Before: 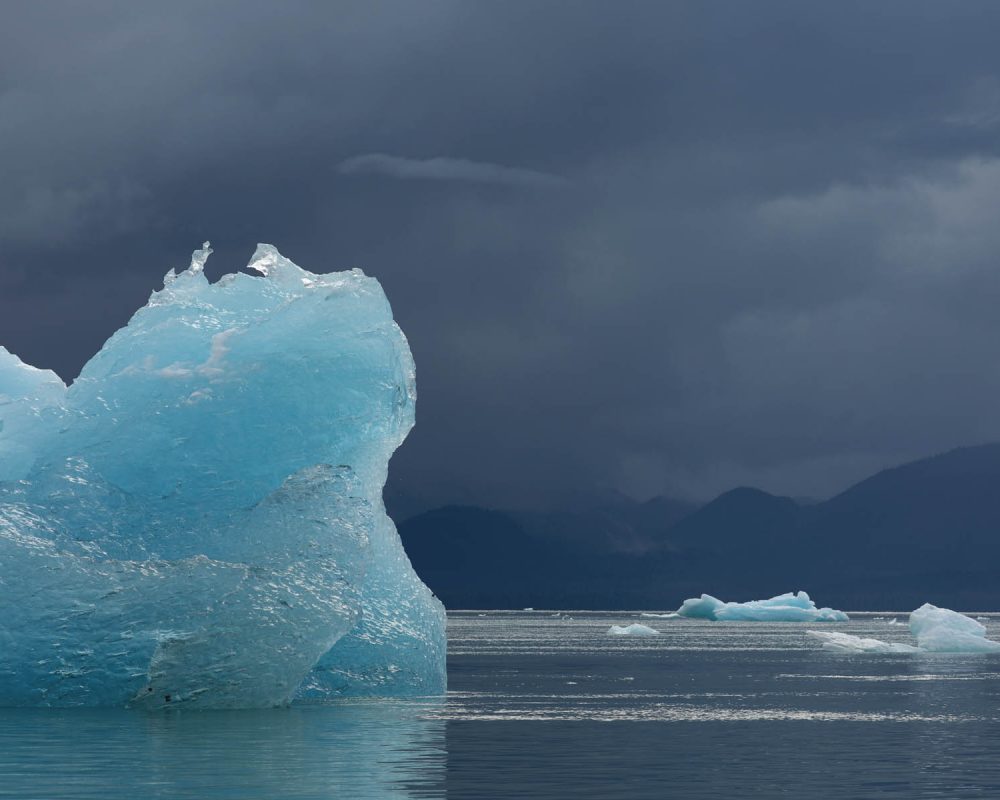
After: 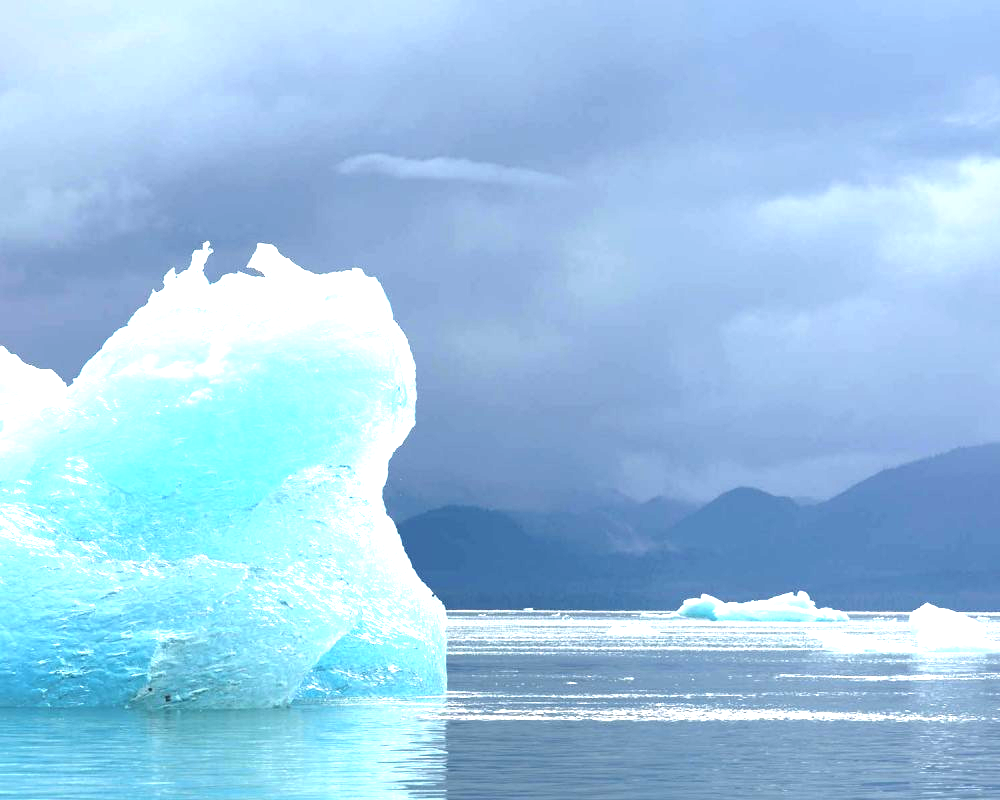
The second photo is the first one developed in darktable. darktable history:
exposure: black level correction 0, exposure 2.327 EV, compensate exposure bias true, compensate highlight preservation false
base curve: preserve colors none
